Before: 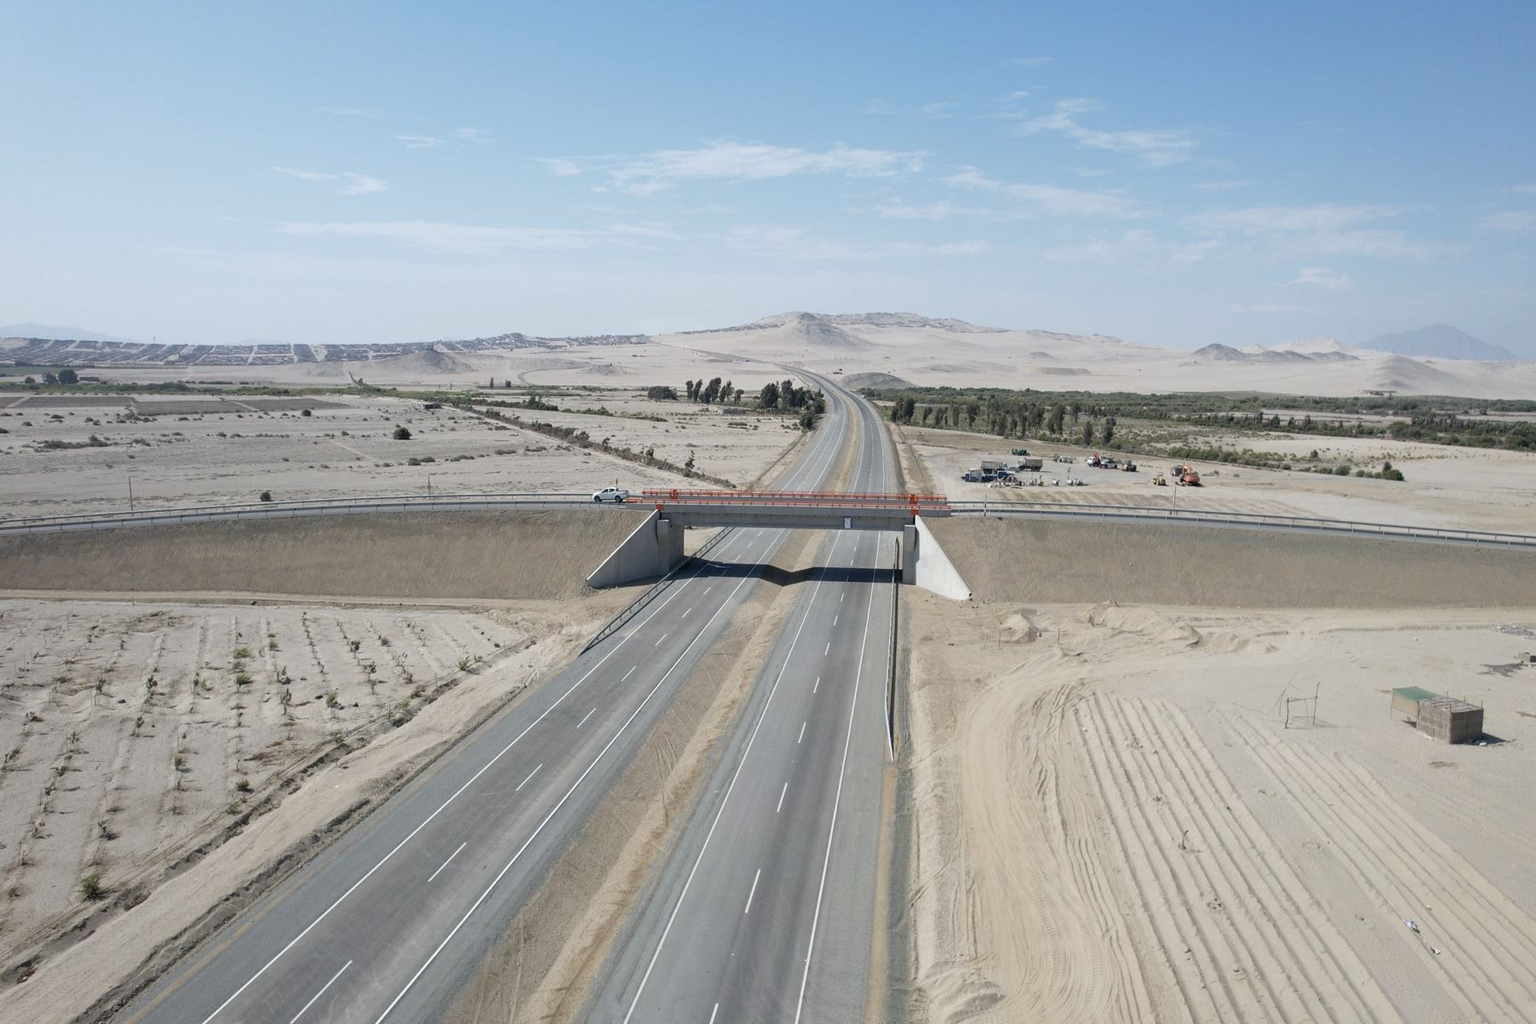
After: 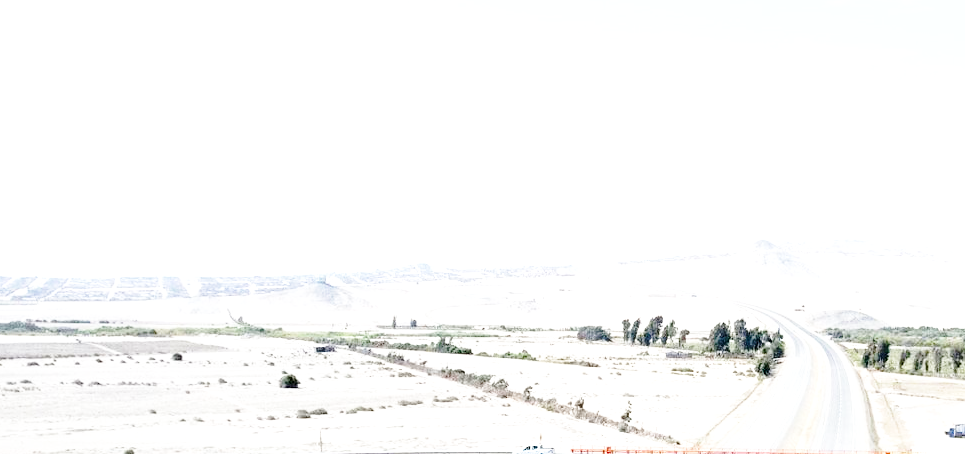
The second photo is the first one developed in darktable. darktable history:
exposure: black level correction 0.009, exposure 1.425 EV, compensate highlight preservation false
base curve: curves: ch0 [(0, 0) (0.032, 0.037) (0.105, 0.228) (0.435, 0.76) (0.856, 0.983) (1, 1)], preserve colors none
crop: left 10.121%, top 10.631%, right 36.218%, bottom 51.526%
